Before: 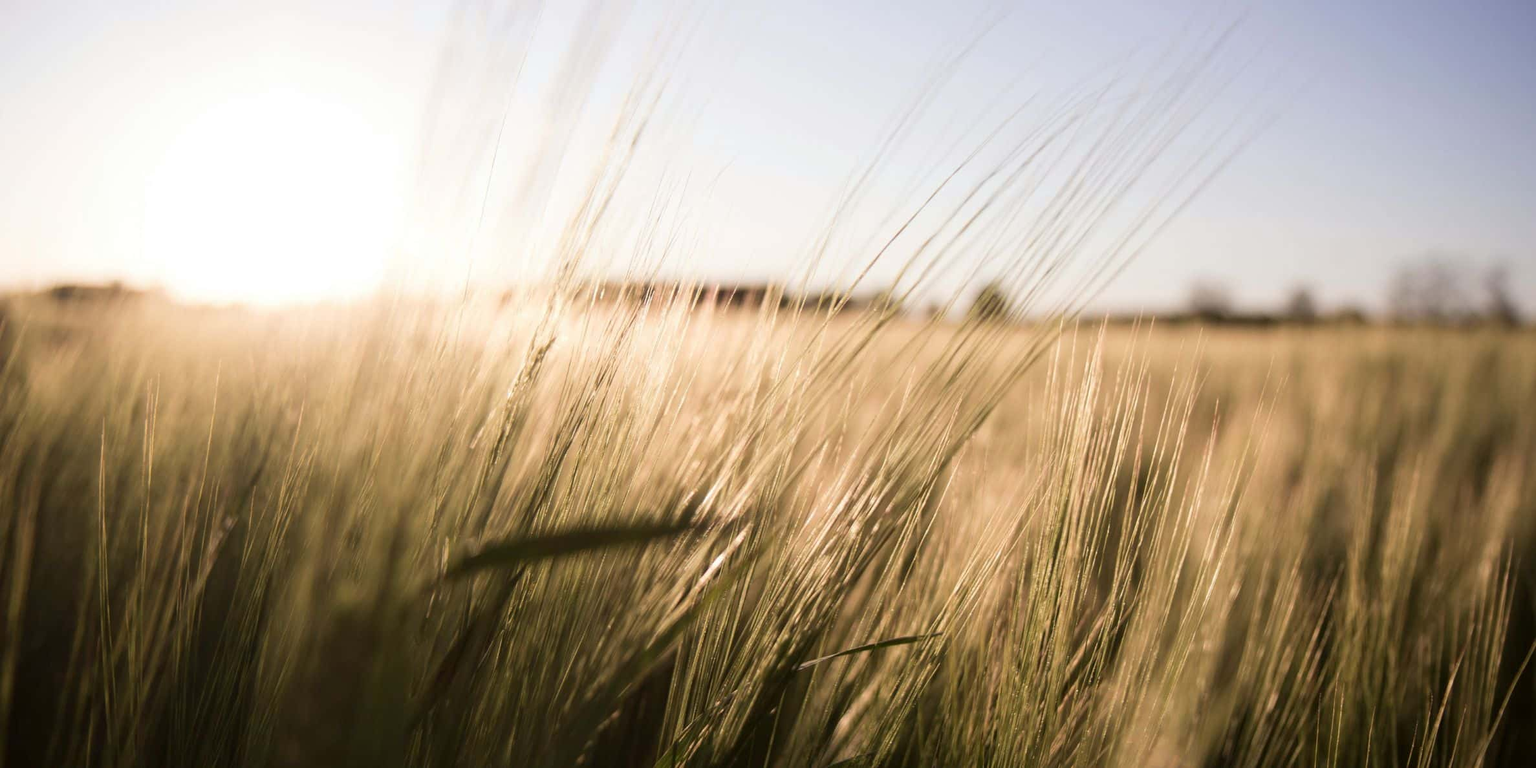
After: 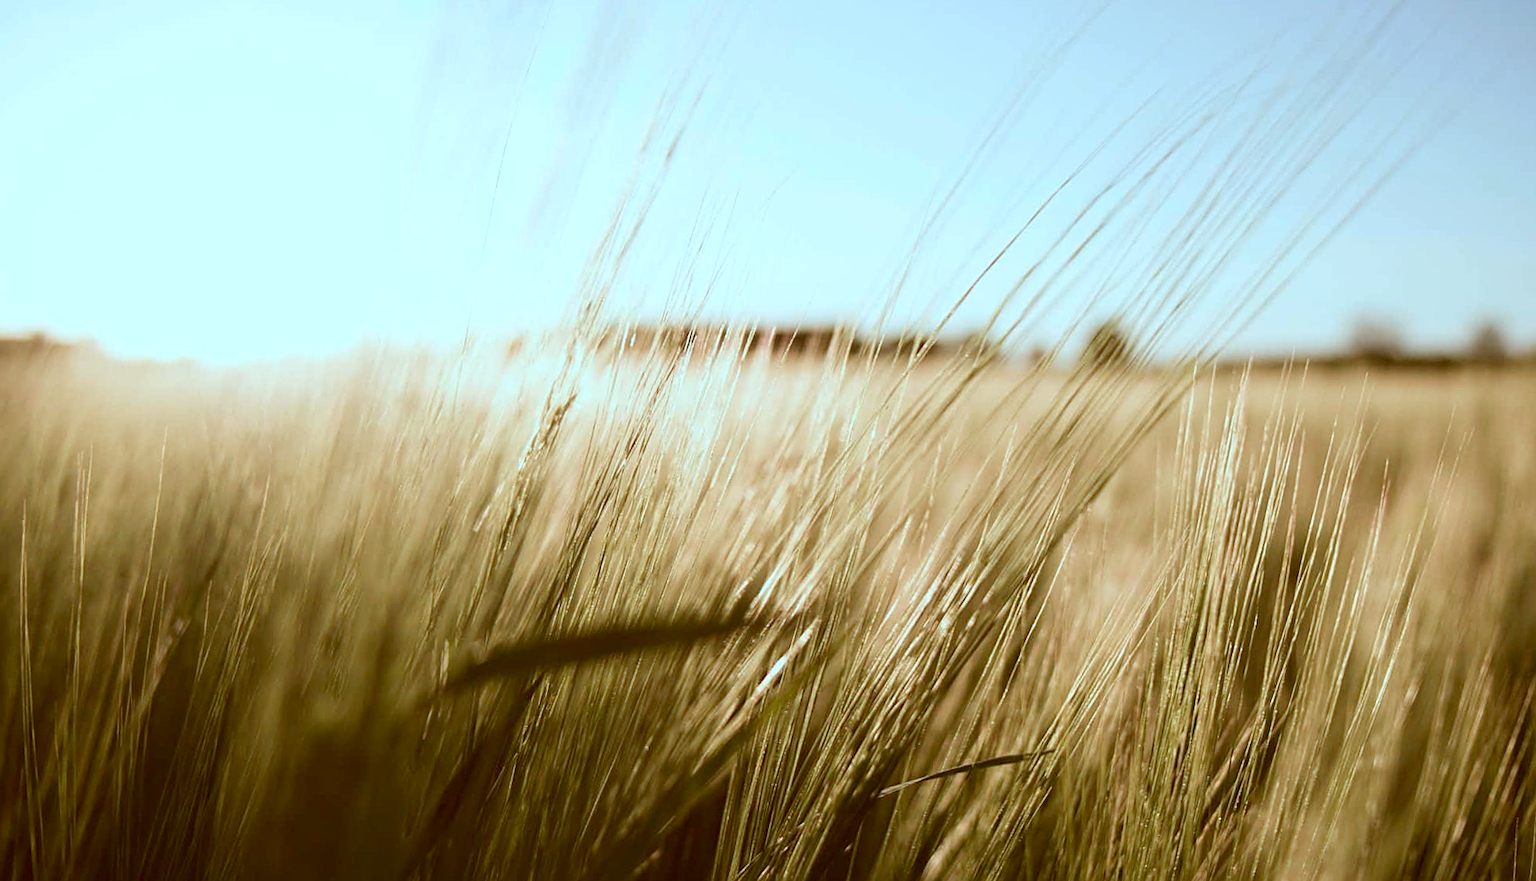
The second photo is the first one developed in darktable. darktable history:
color correction: highlights a* -14.83, highlights b* -16.88, shadows a* 10.08, shadows b* 29.15
crop and rotate: angle 0.728°, left 4.375%, top 1.169%, right 11.819%, bottom 2.613%
sharpen: amount 0.492
